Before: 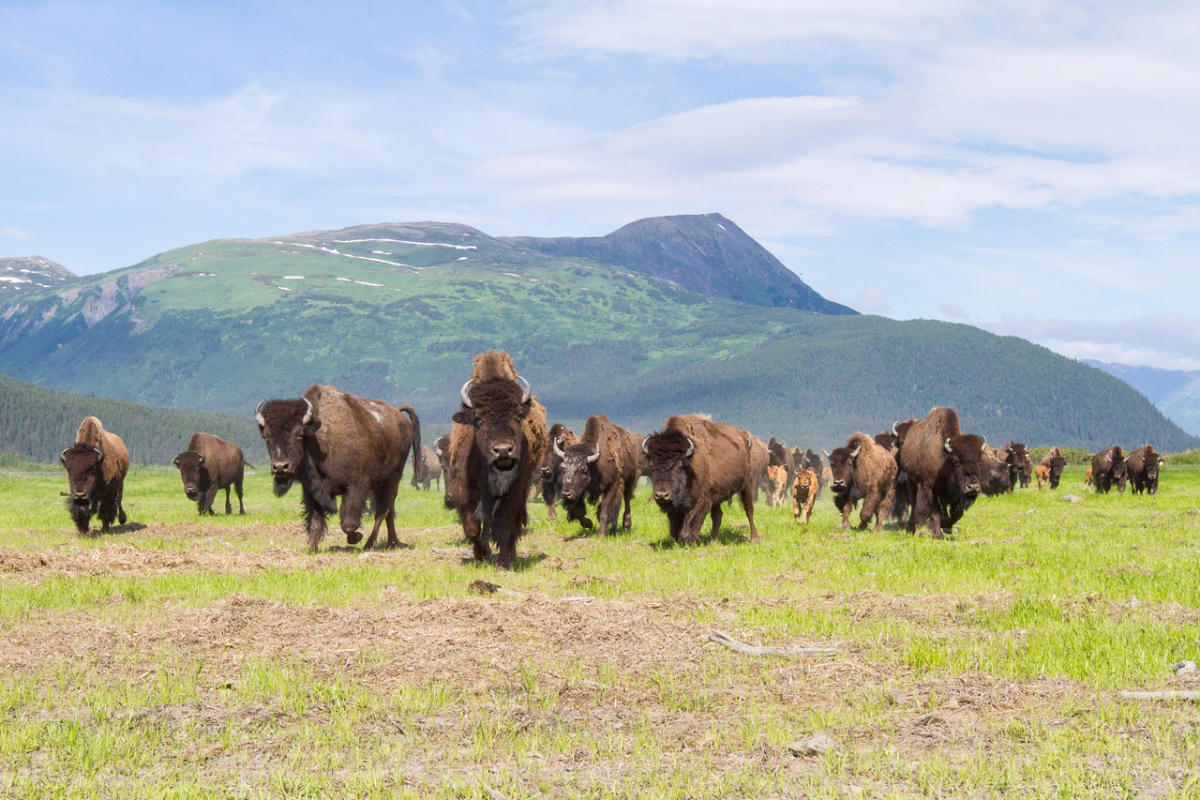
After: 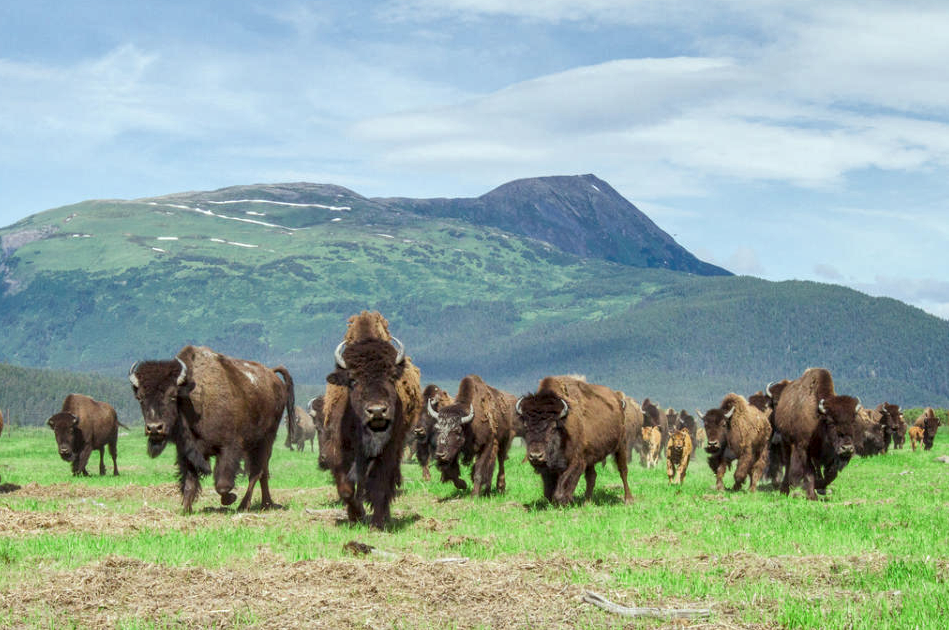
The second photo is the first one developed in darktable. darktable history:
shadows and highlights: shadows 48.46, highlights -42.89, shadows color adjustment 99.13%, highlights color adjustment 0.613%, soften with gaussian
tone equalizer: edges refinement/feathering 500, mask exposure compensation -1.57 EV, preserve details guided filter
color zones: curves: ch2 [(0, 0.5) (0.143, 0.517) (0.286, 0.571) (0.429, 0.522) (0.571, 0.5) (0.714, 0.5) (0.857, 0.5) (1, 0.5)]
crop and rotate: left 10.515%, top 5.088%, right 10.346%, bottom 16.113%
color correction: highlights a* -6.51, highlights b* 0.773
local contrast: on, module defaults
